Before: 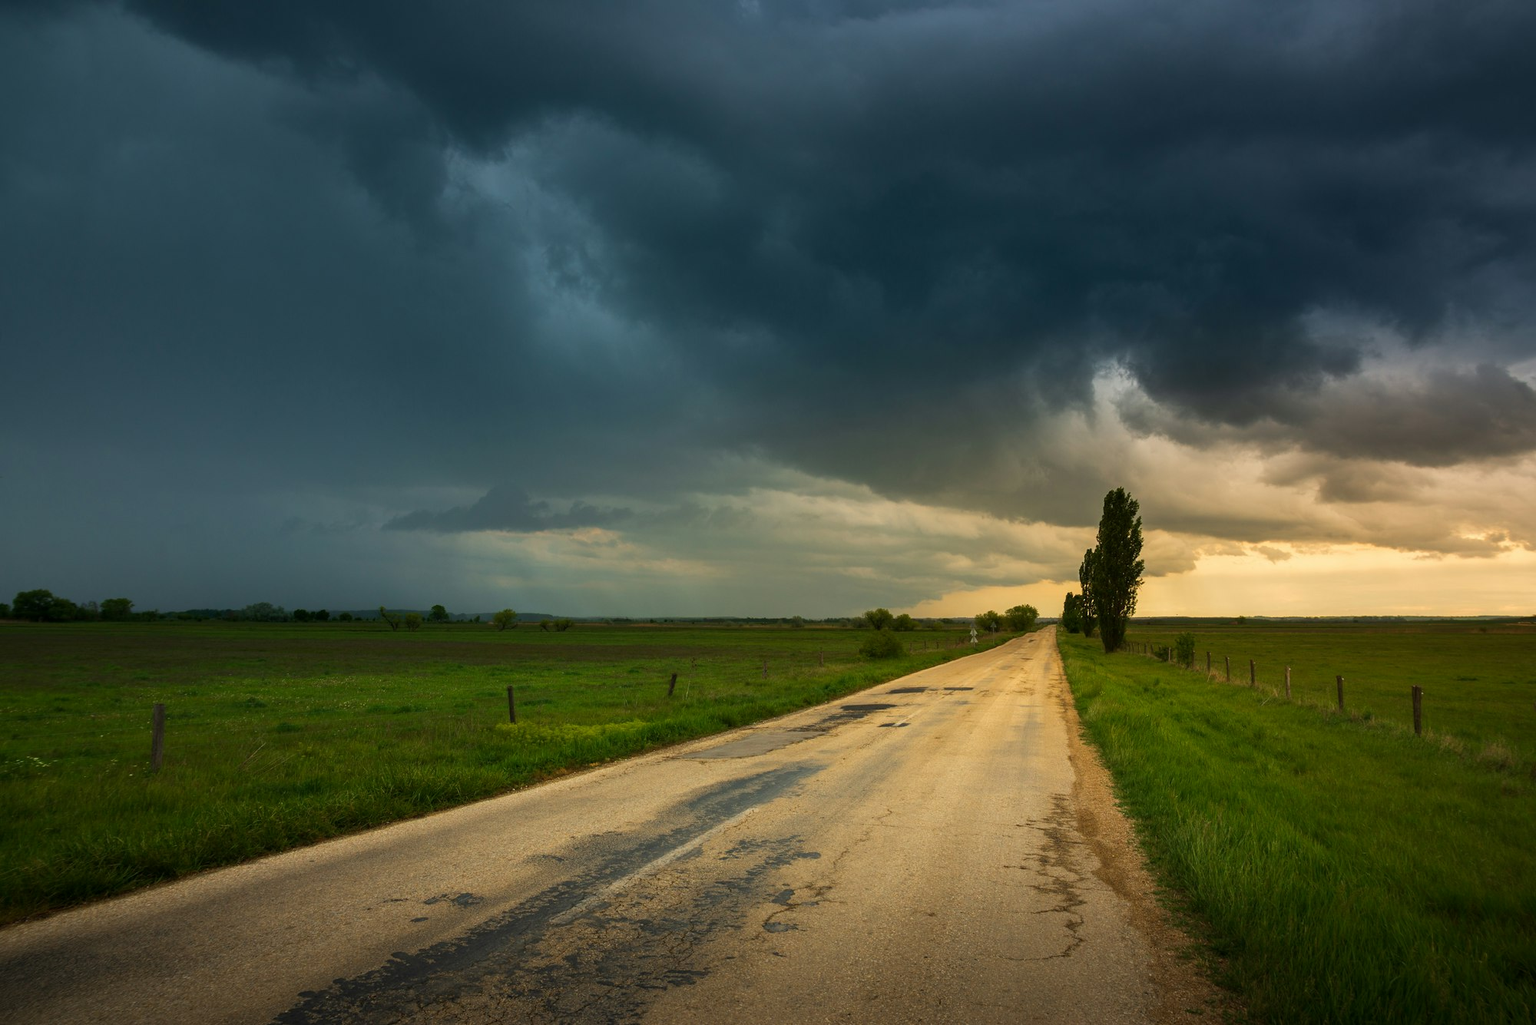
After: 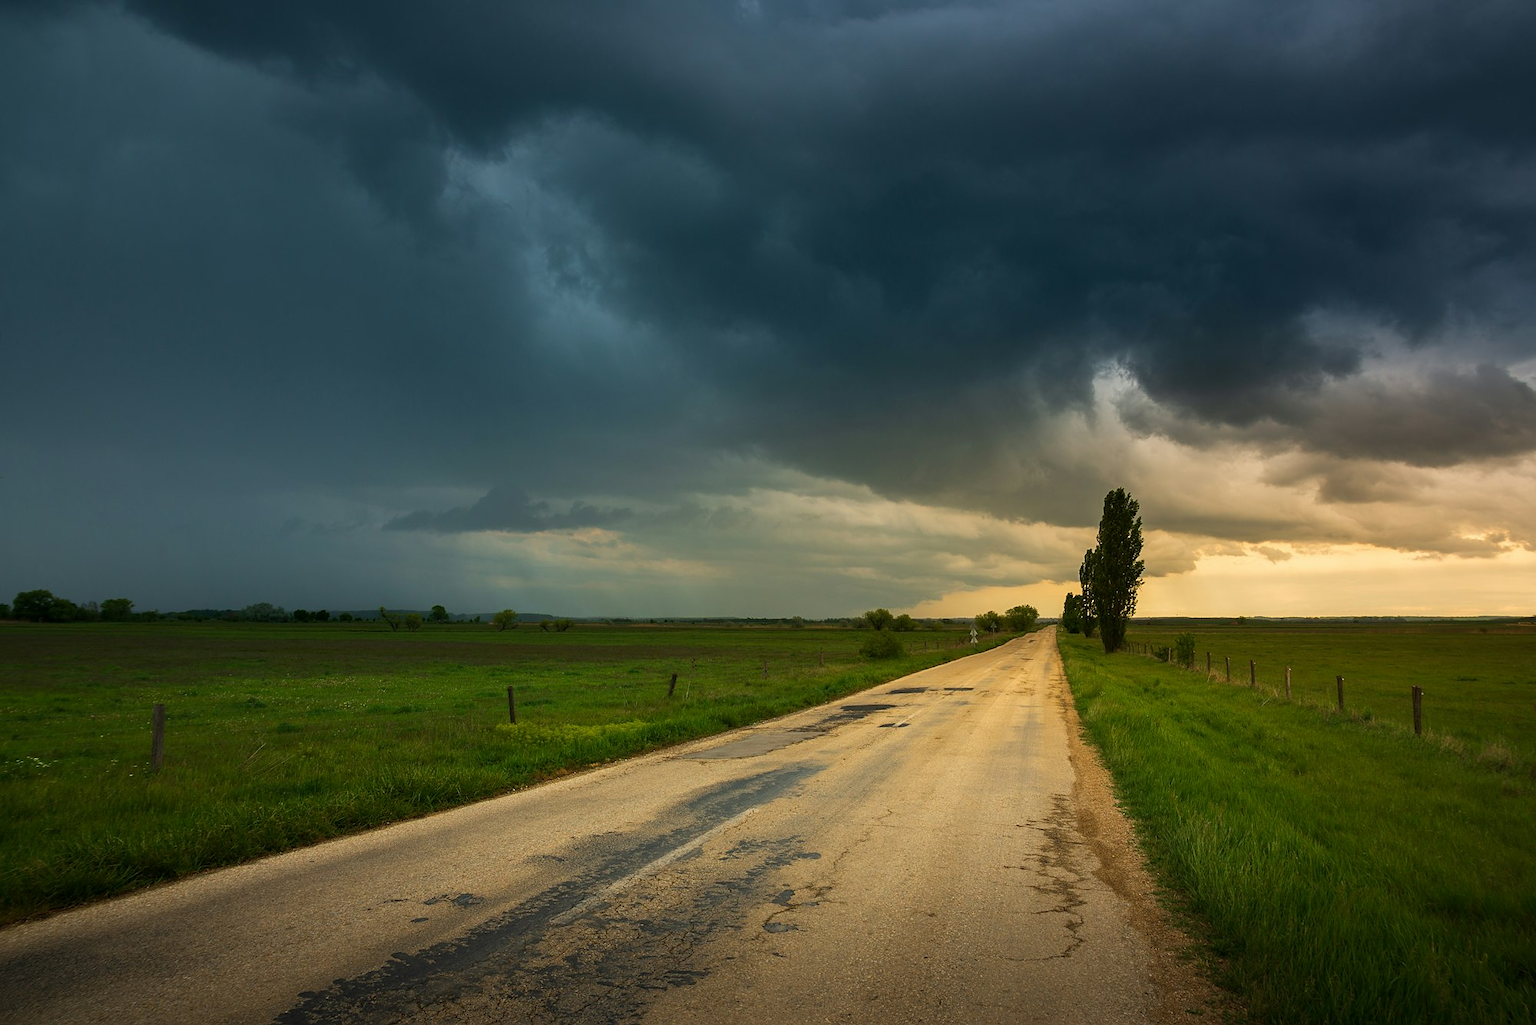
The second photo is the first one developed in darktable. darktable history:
sharpen: radius 0.979, amount 0.606
